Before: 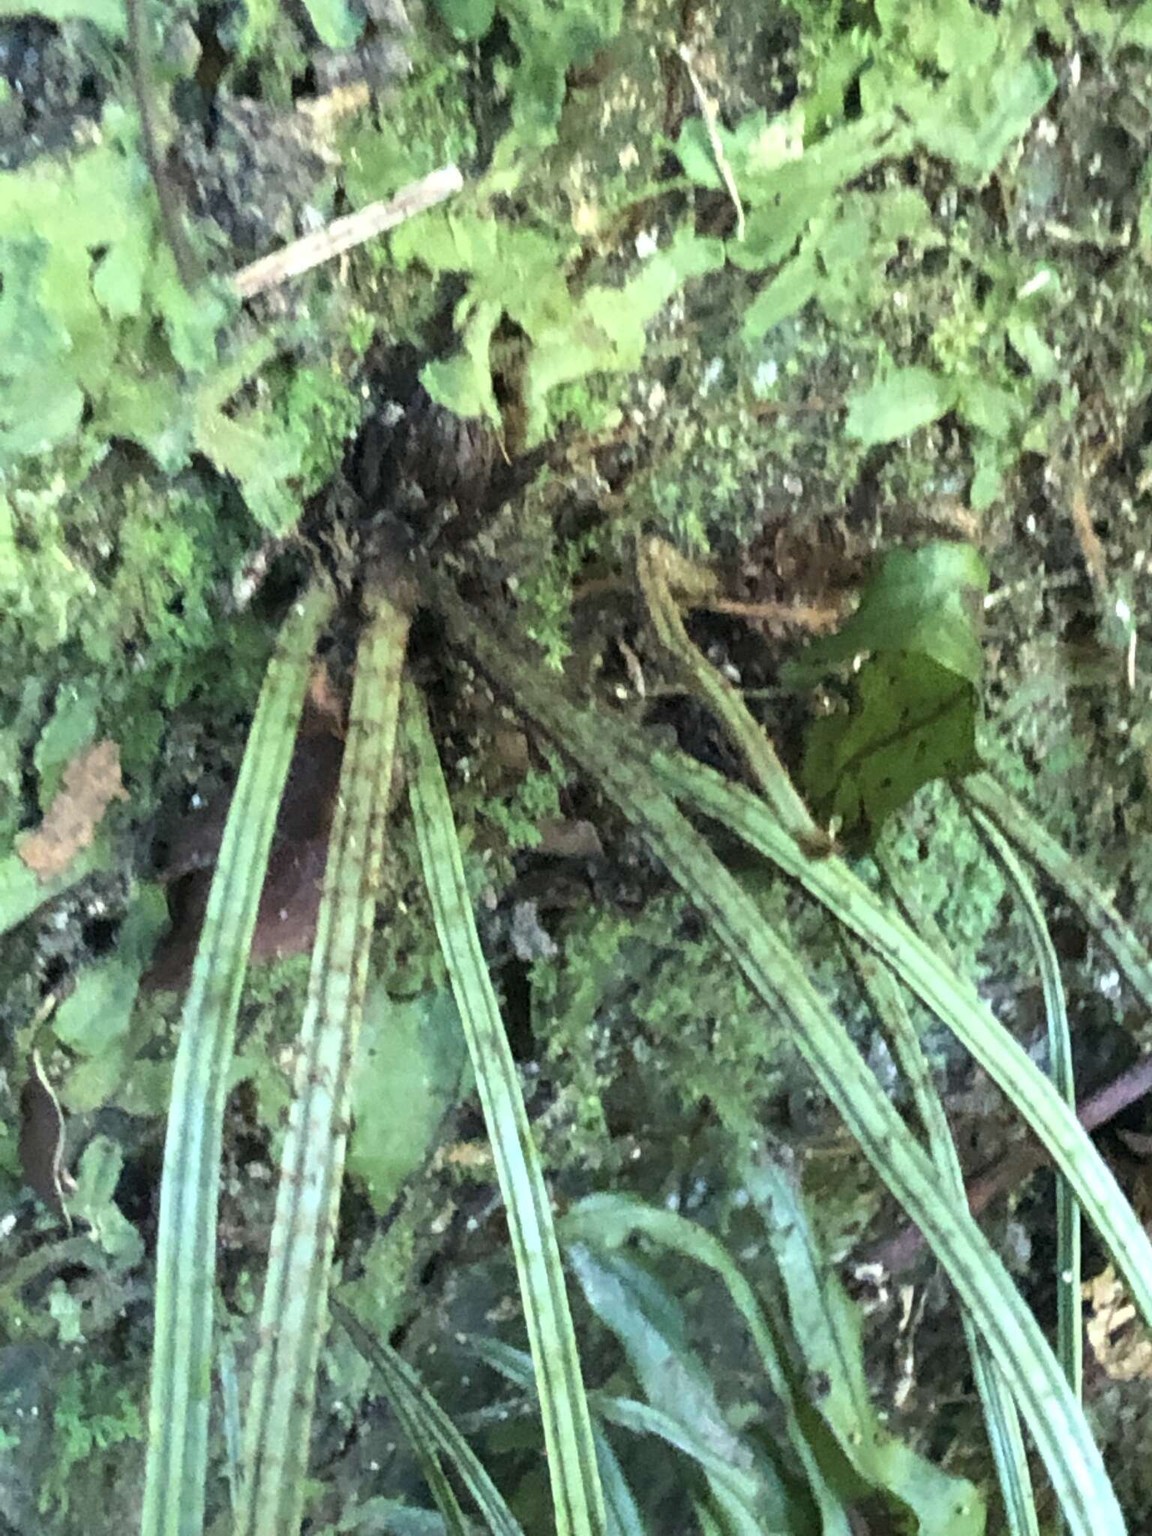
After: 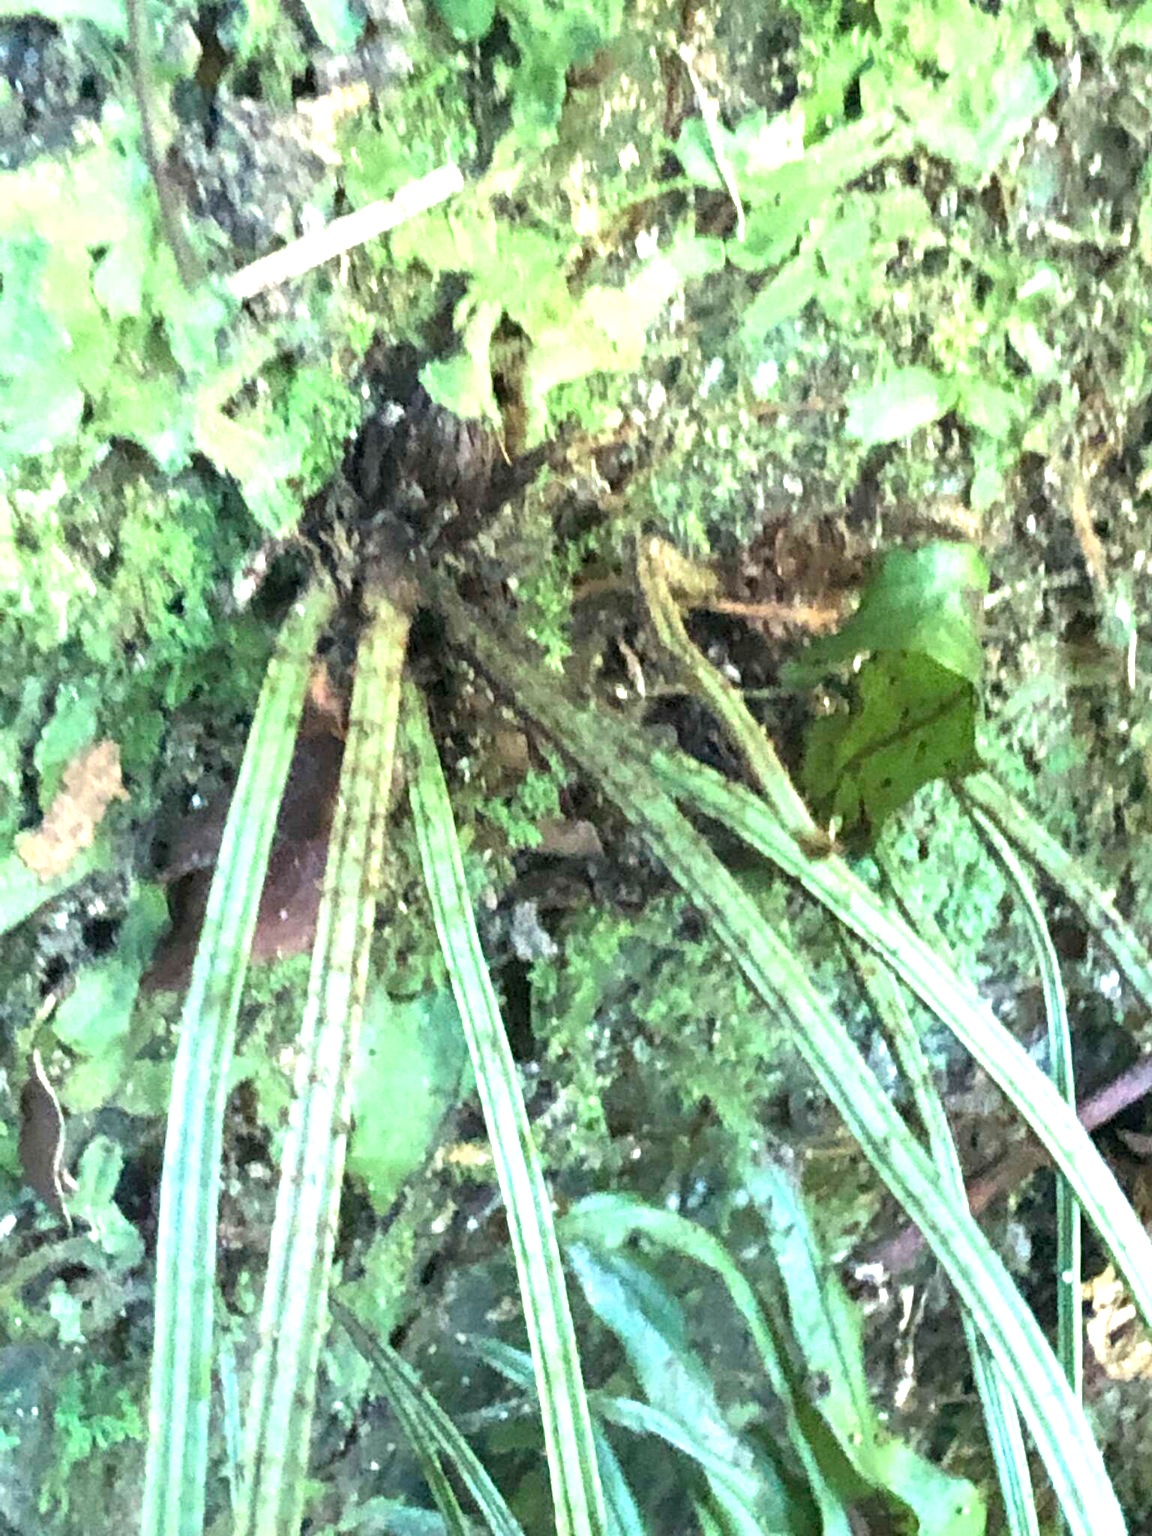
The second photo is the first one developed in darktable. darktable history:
exposure: black level correction 0.001, exposure 0.96 EV, compensate highlight preservation false
